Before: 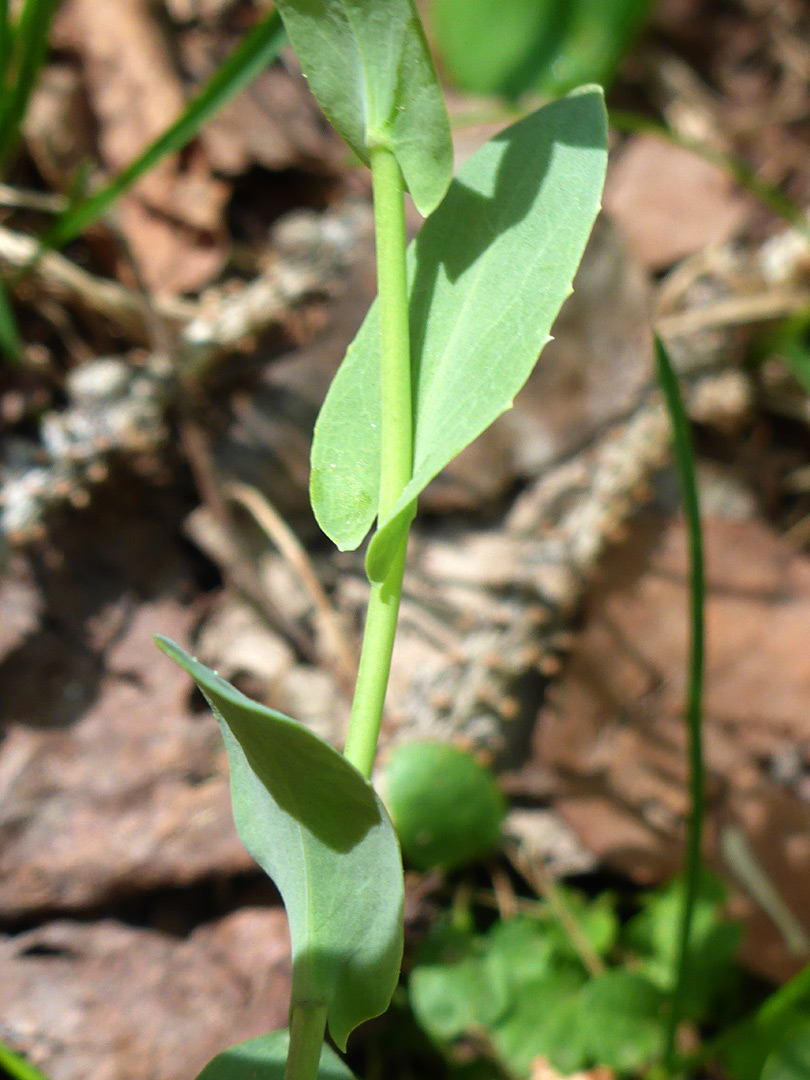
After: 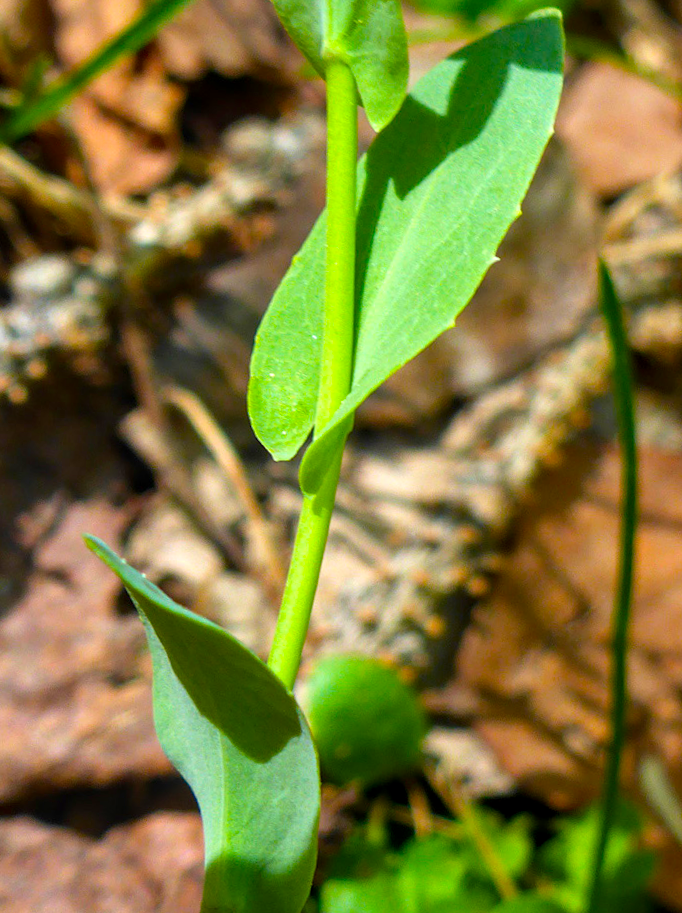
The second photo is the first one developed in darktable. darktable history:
crop and rotate: angle -3.07°, left 5.216%, top 5.177%, right 4.598%, bottom 4.291%
color balance rgb: linear chroma grading › global chroma 49.703%, perceptual saturation grading › global saturation 9.907%, global vibrance 20%
local contrast: on, module defaults
shadows and highlights: shadows 43.81, white point adjustment -1.4, soften with gaussian
